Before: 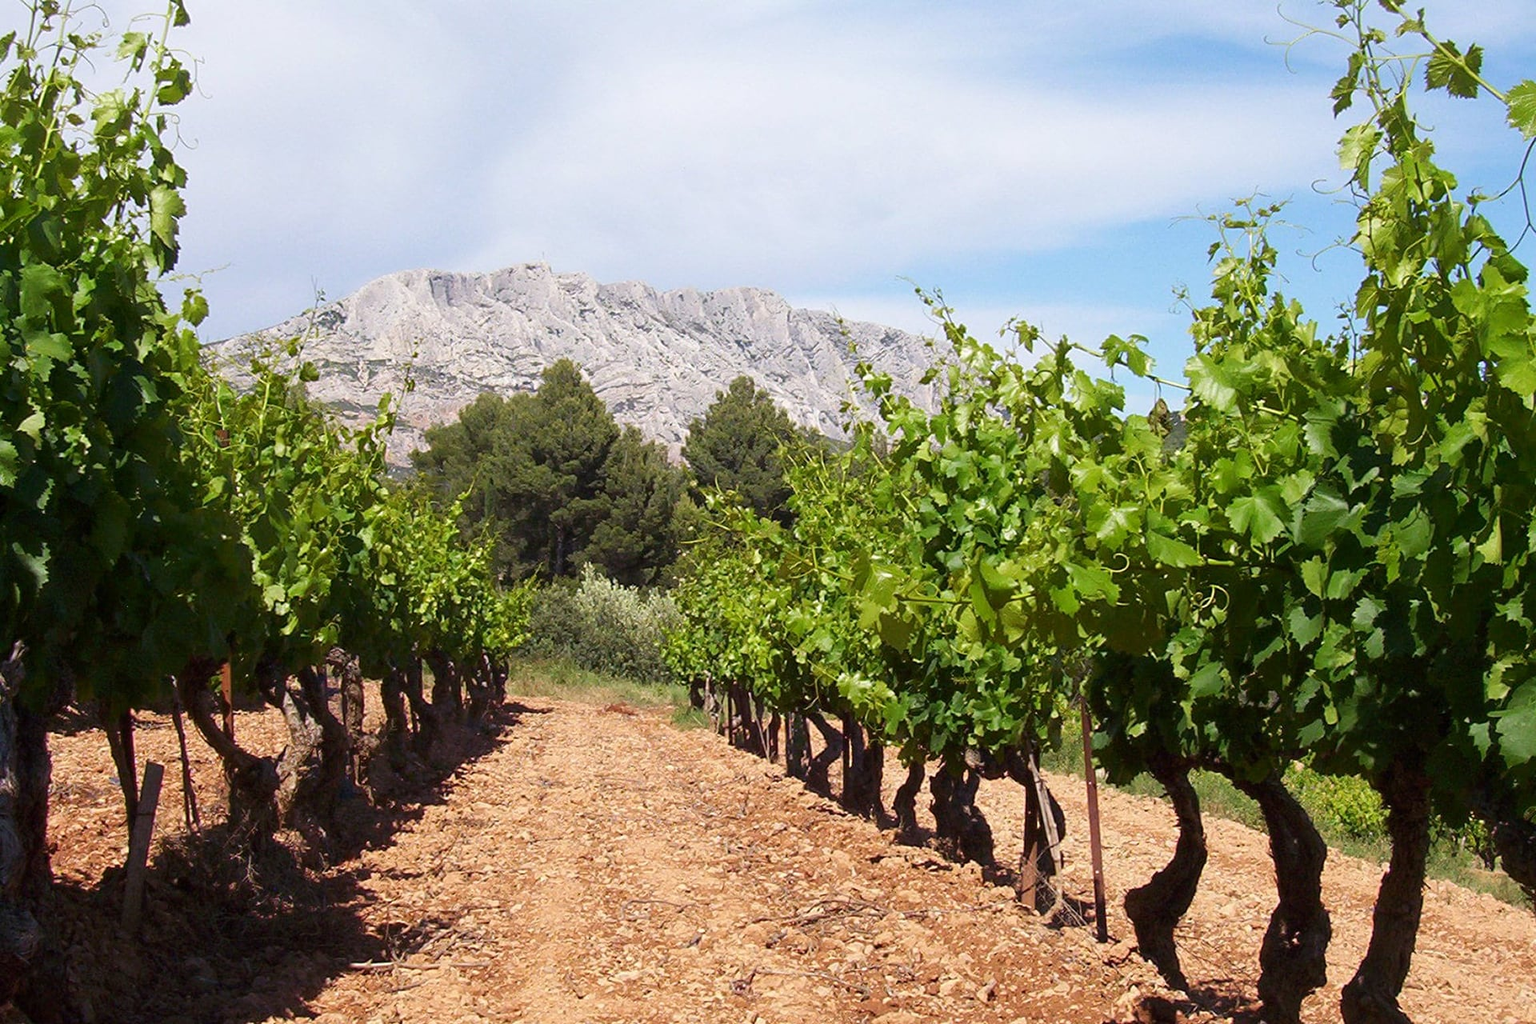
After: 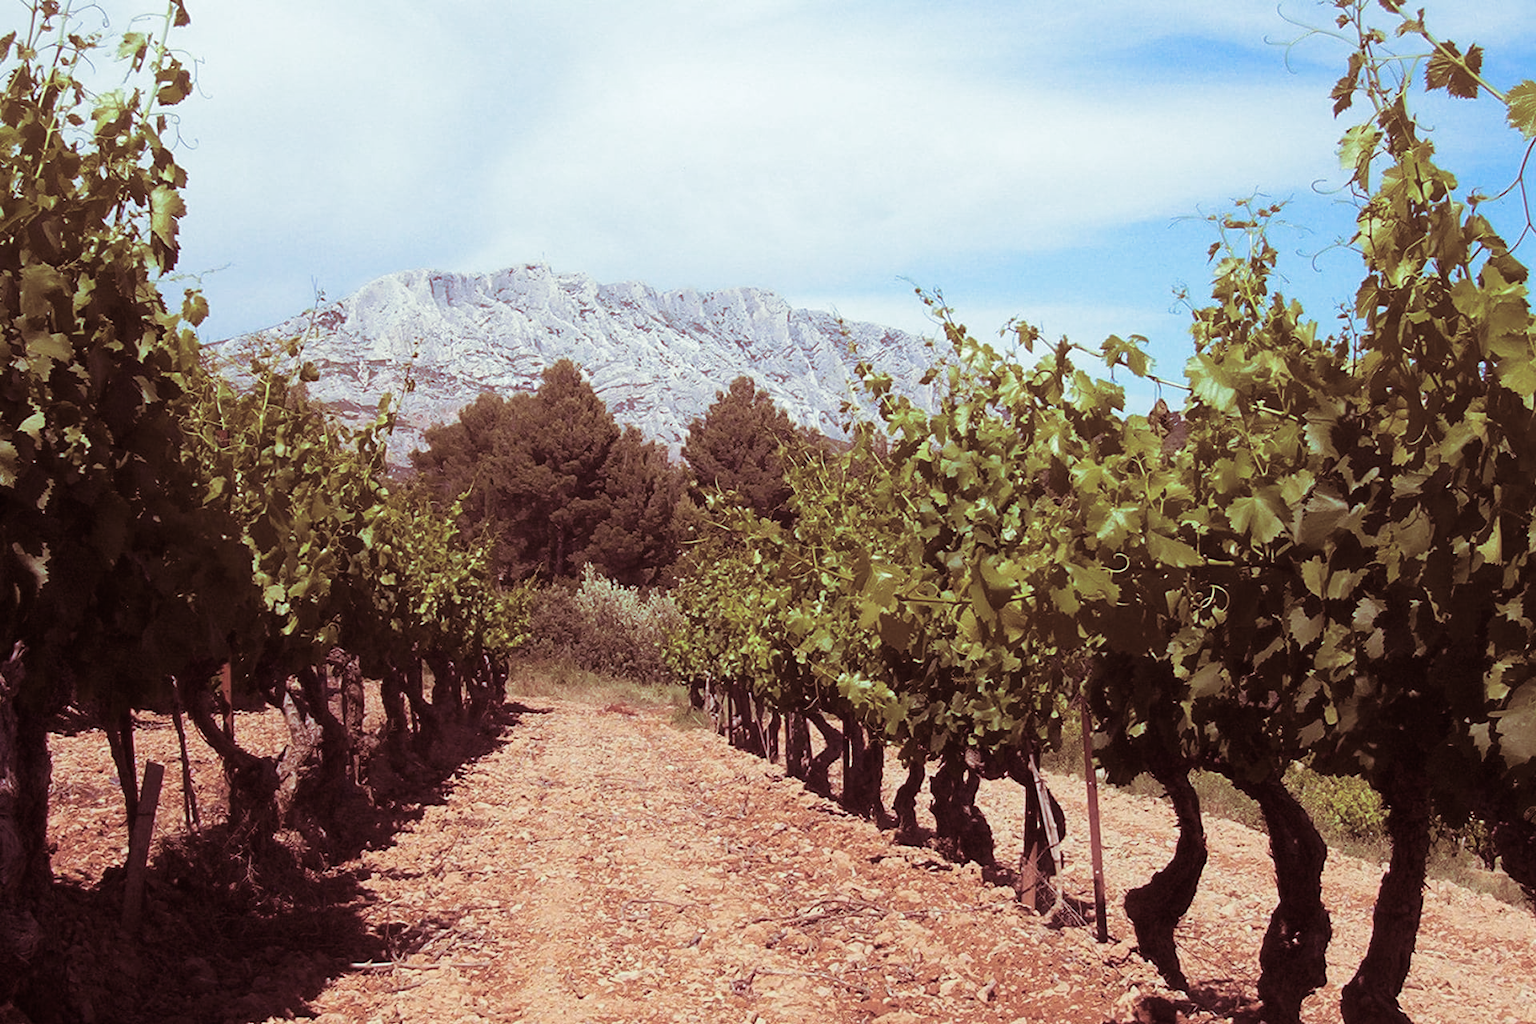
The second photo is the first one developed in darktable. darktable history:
color correction: highlights a* -4.18, highlights b* -10.81
contrast equalizer: octaves 7, y [[0.6 ×6], [0.55 ×6], [0 ×6], [0 ×6], [0 ×6]], mix -0.3
split-toning: compress 20%
